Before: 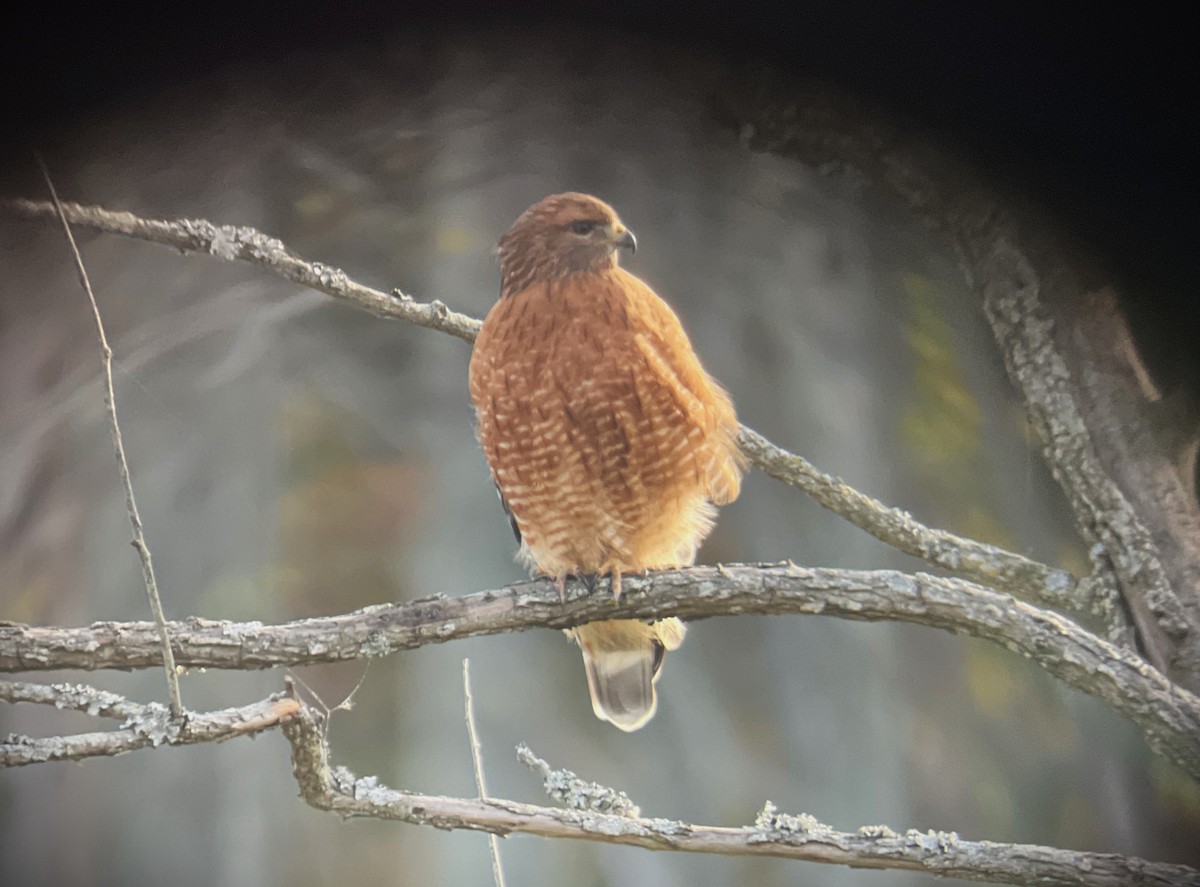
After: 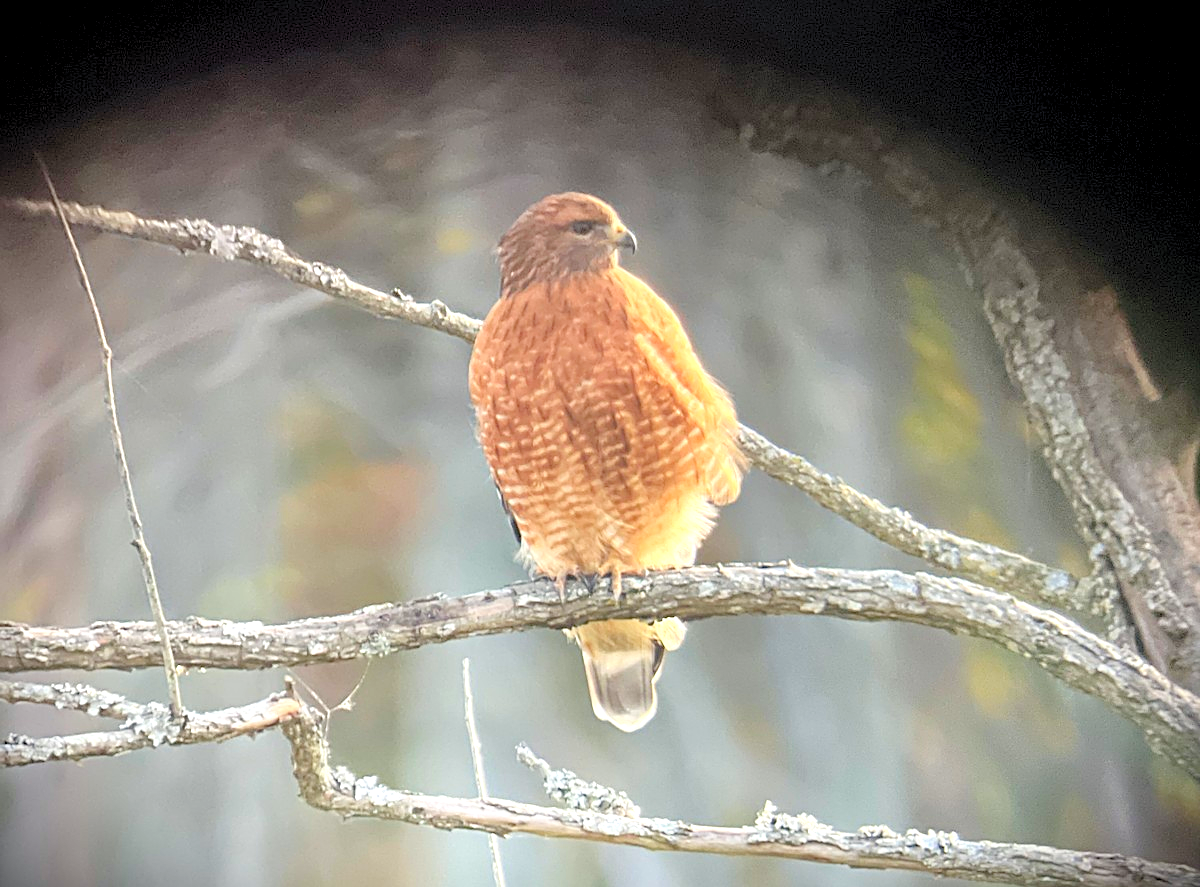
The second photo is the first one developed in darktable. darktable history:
haze removal: compatibility mode true, adaptive false
levels: levels [0.036, 0.364, 0.827]
sharpen: on, module defaults
